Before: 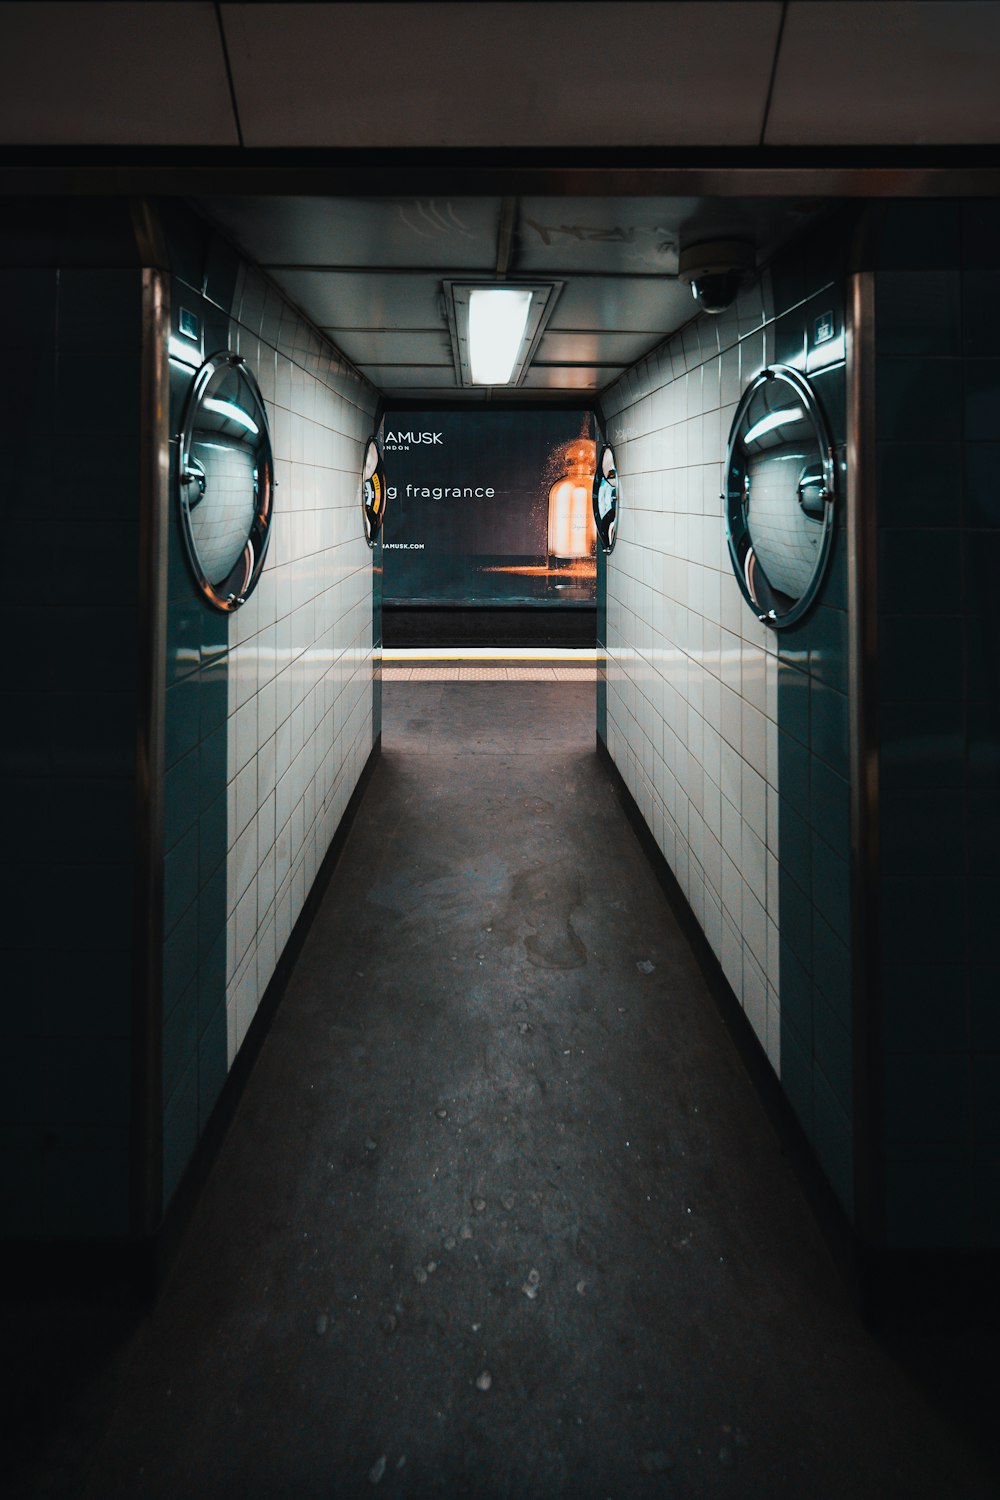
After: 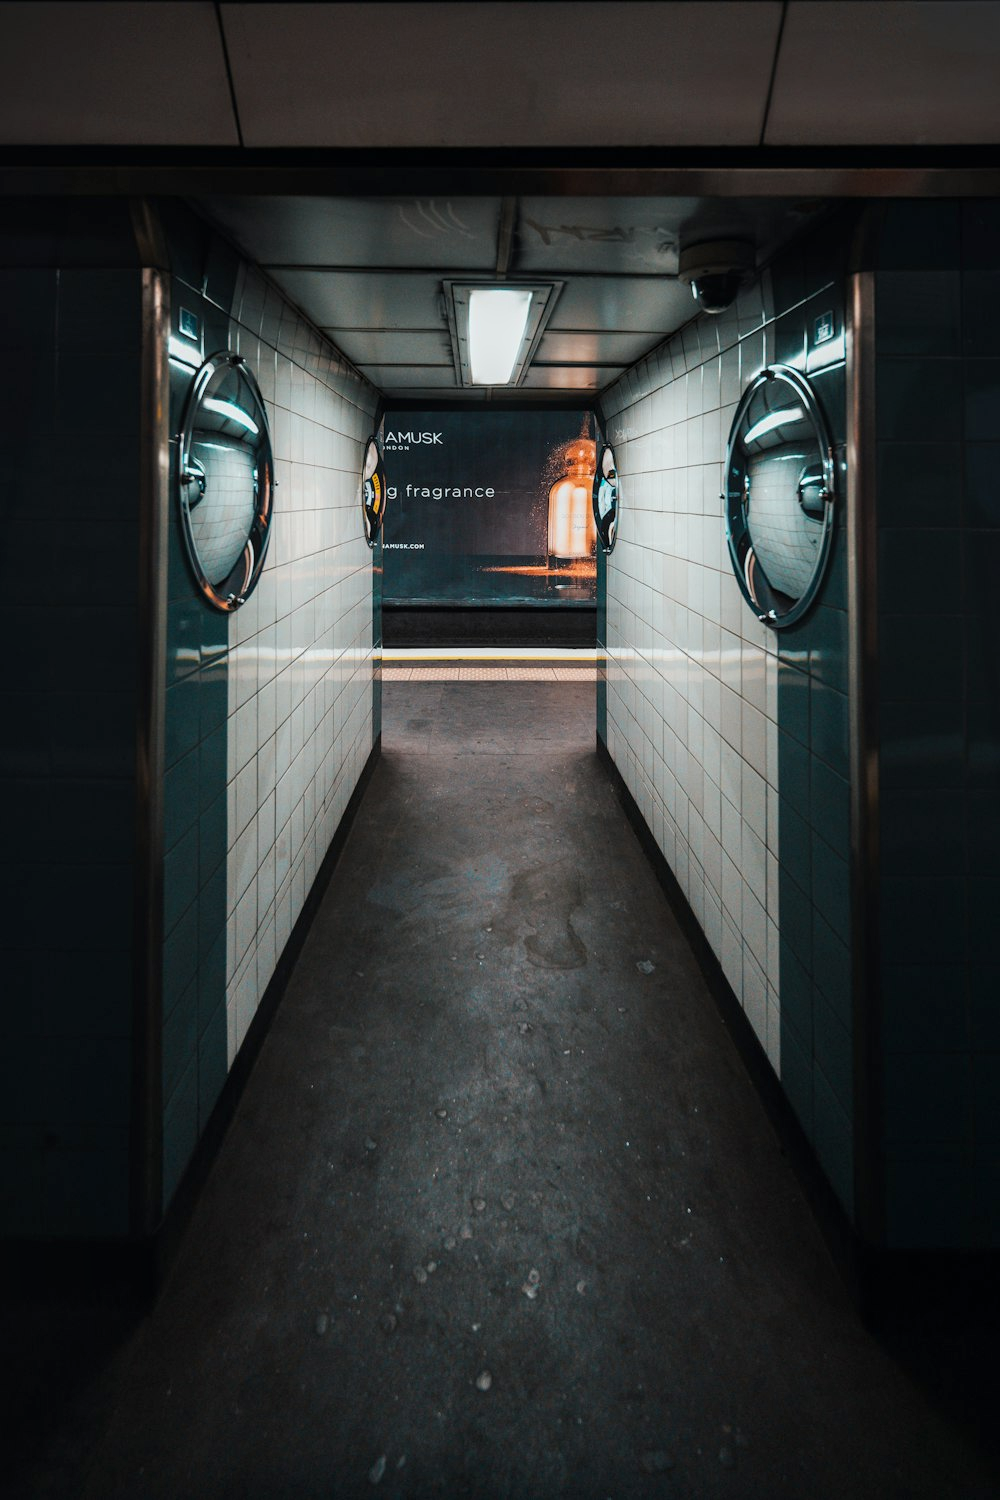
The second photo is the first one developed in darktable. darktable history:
color zones: curves: ch0 [(0.068, 0.464) (0.25, 0.5) (0.48, 0.508) (0.75, 0.536) (0.886, 0.476) (0.967, 0.456)]; ch1 [(0.066, 0.456) (0.25, 0.5) (0.616, 0.508) (0.746, 0.56) (0.934, 0.444)]
local contrast: on, module defaults
